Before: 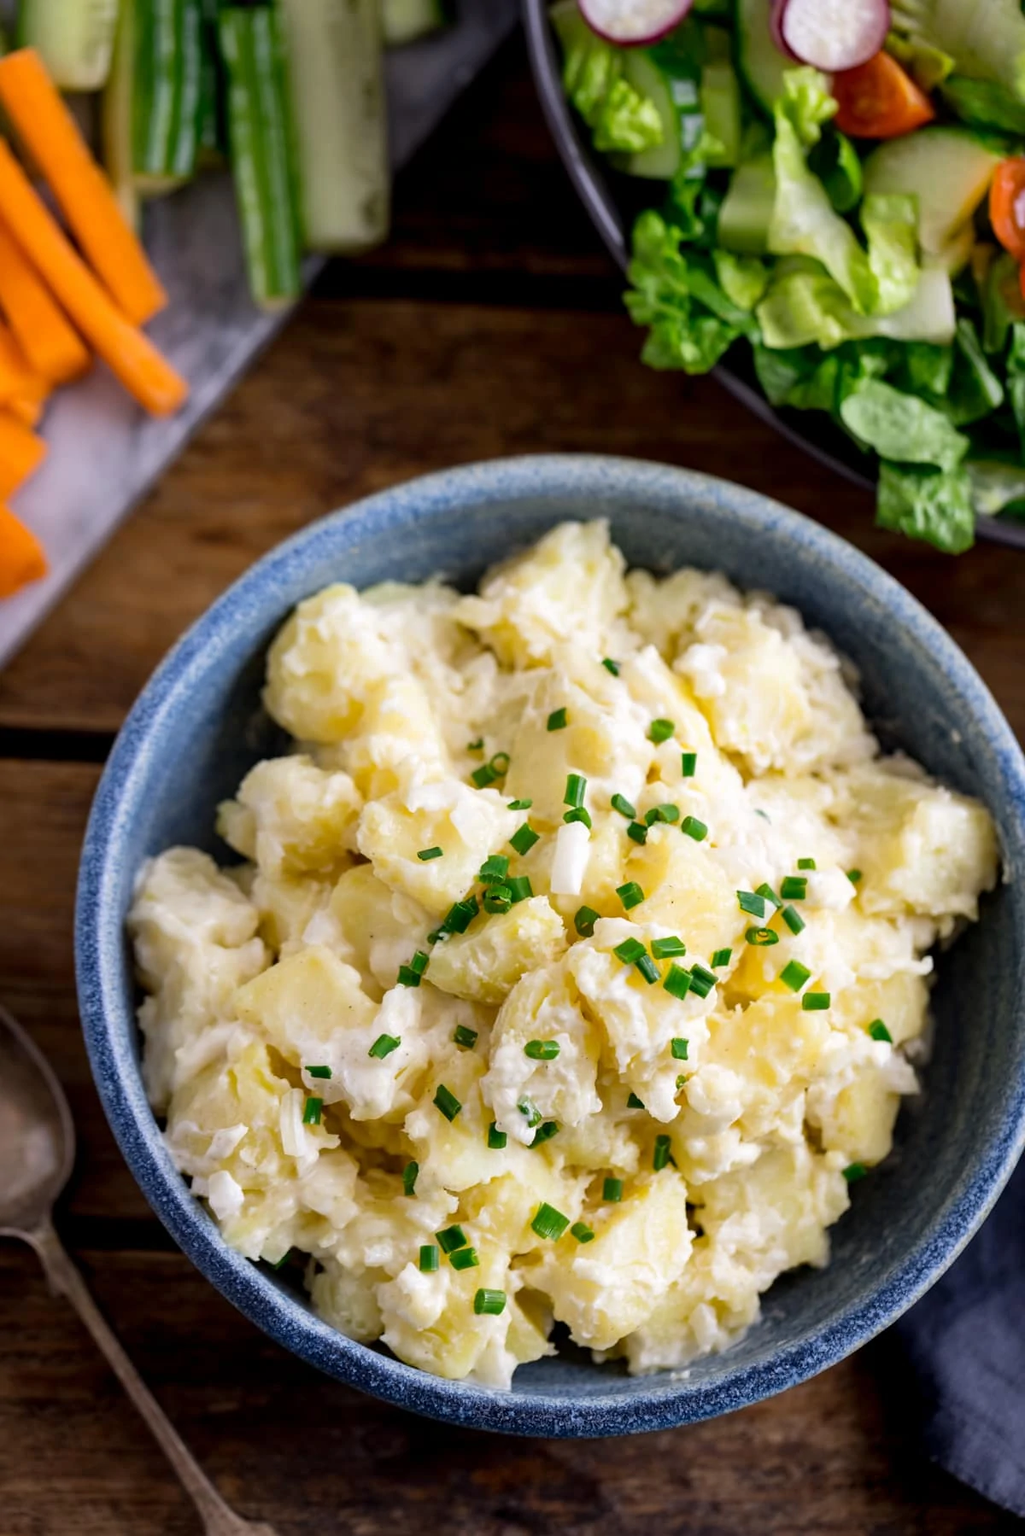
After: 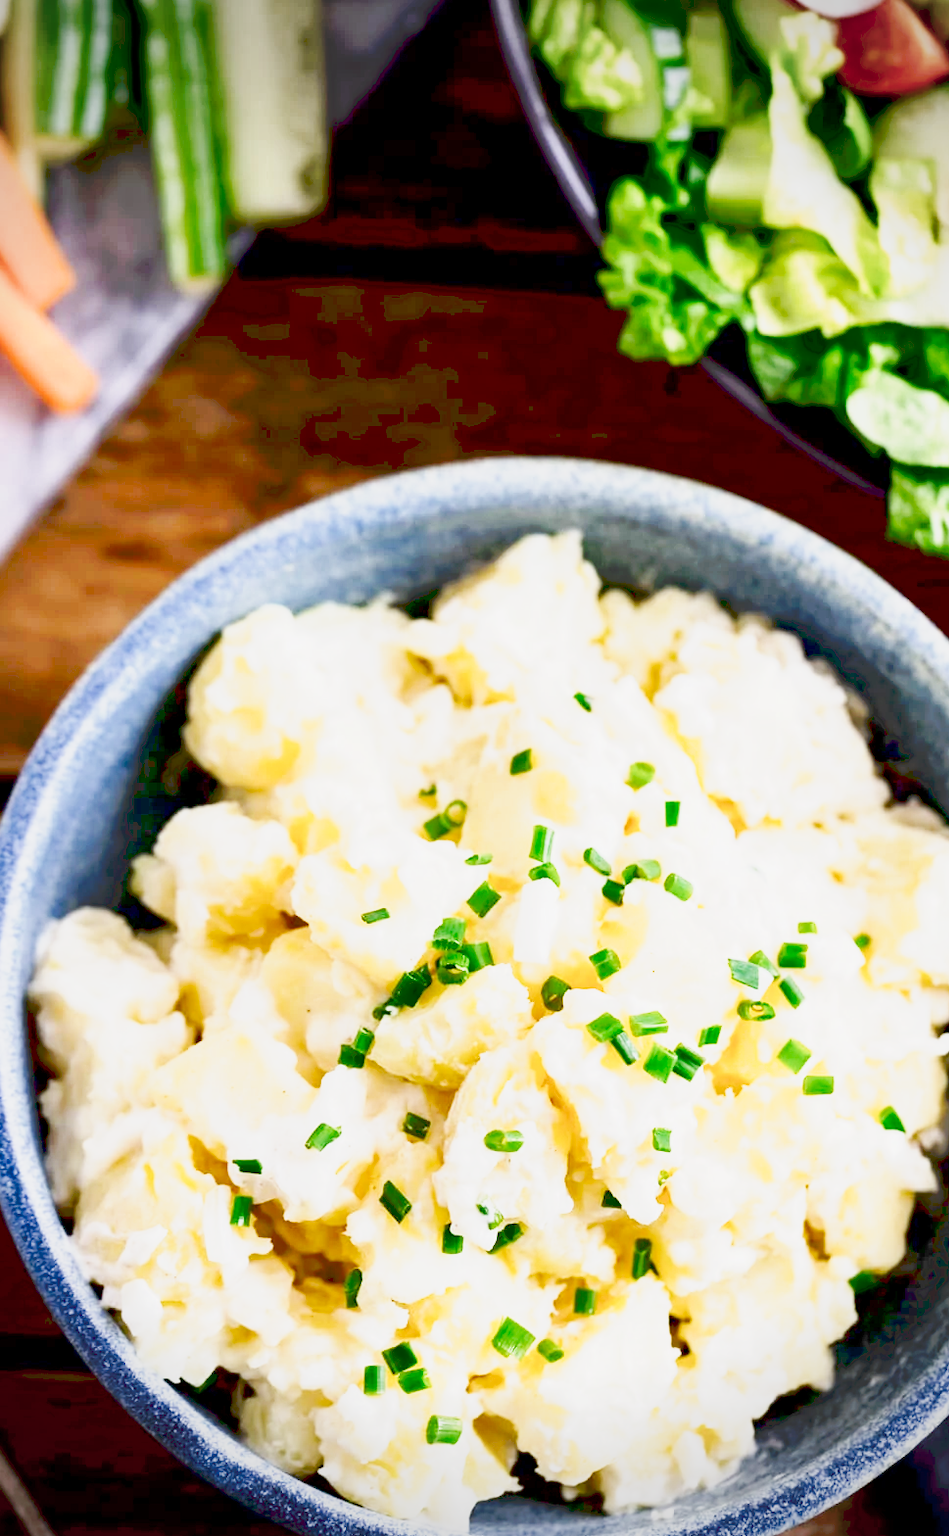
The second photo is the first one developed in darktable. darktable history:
tone curve: curves: ch0 [(0, 0) (0.003, 0.195) (0.011, 0.161) (0.025, 0.21) (0.044, 0.24) (0.069, 0.254) (0.1, 0.283) (0.136, 0.347) (0.177, 0.412) (0.224, 0.455) (0.277, 0.531) (0.335, 0.606) (0.399, 0.679) (0.468, 0.748) (0.543, 0.814) (0.623, 0.876) (0.709, 0.927) (0.801, 0.949) (0.898, 0.962) (1, 1)], preserve colors none
exposure: black level correction 0, exposure 0.891 EV, compensate exposure bias true, compensate highlight preservation false
contrast brightness saturation: brightness -0.515
vignetting: on, module defaults
tone equalizer: -8 EV -0.74 EV, -7 EV -0.724 EV, -6 EV -0.612 EV, -5 EV -0.399 EV, -3 EV 0.405 EV, -2 EV 0.6 EV, -1 EV 0.674 EV, +0 EV 0.721 EV
crop: left 10.004%, top 3.666%, right 9.195%, bottom 9.157%
filmic rgb: black relative exposure -7.18 EV, white relative exposure 5.38 EV, hardness 3.02
